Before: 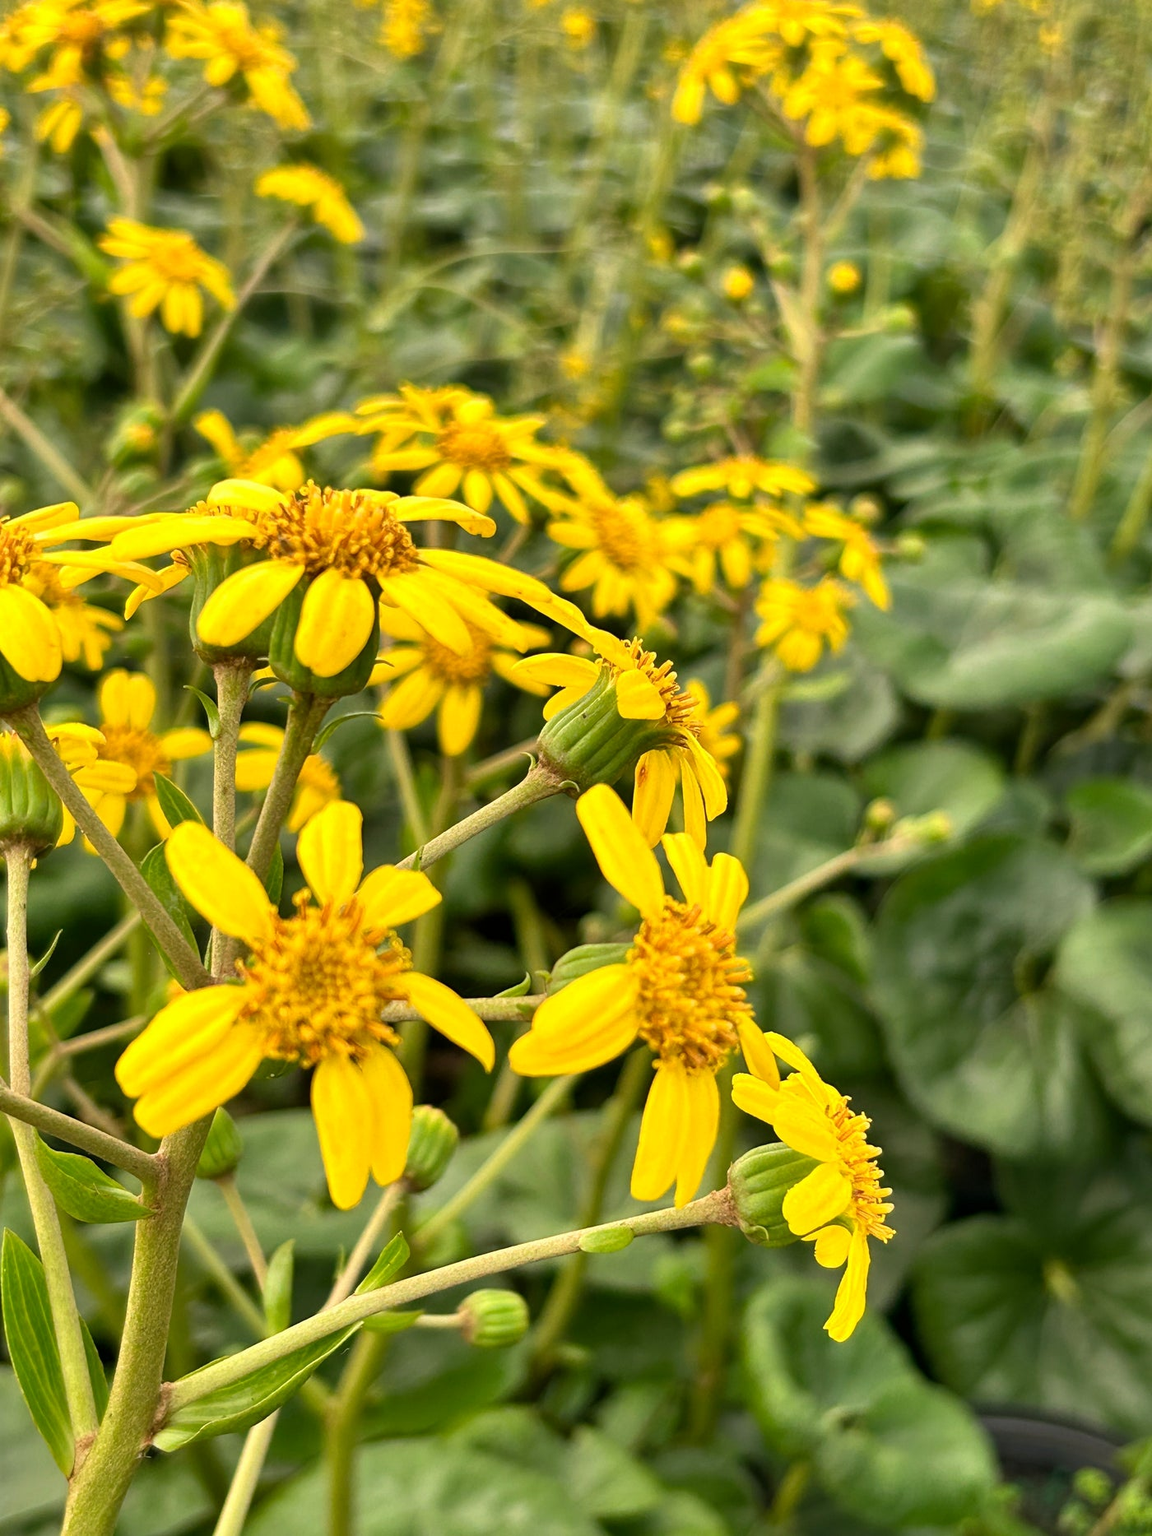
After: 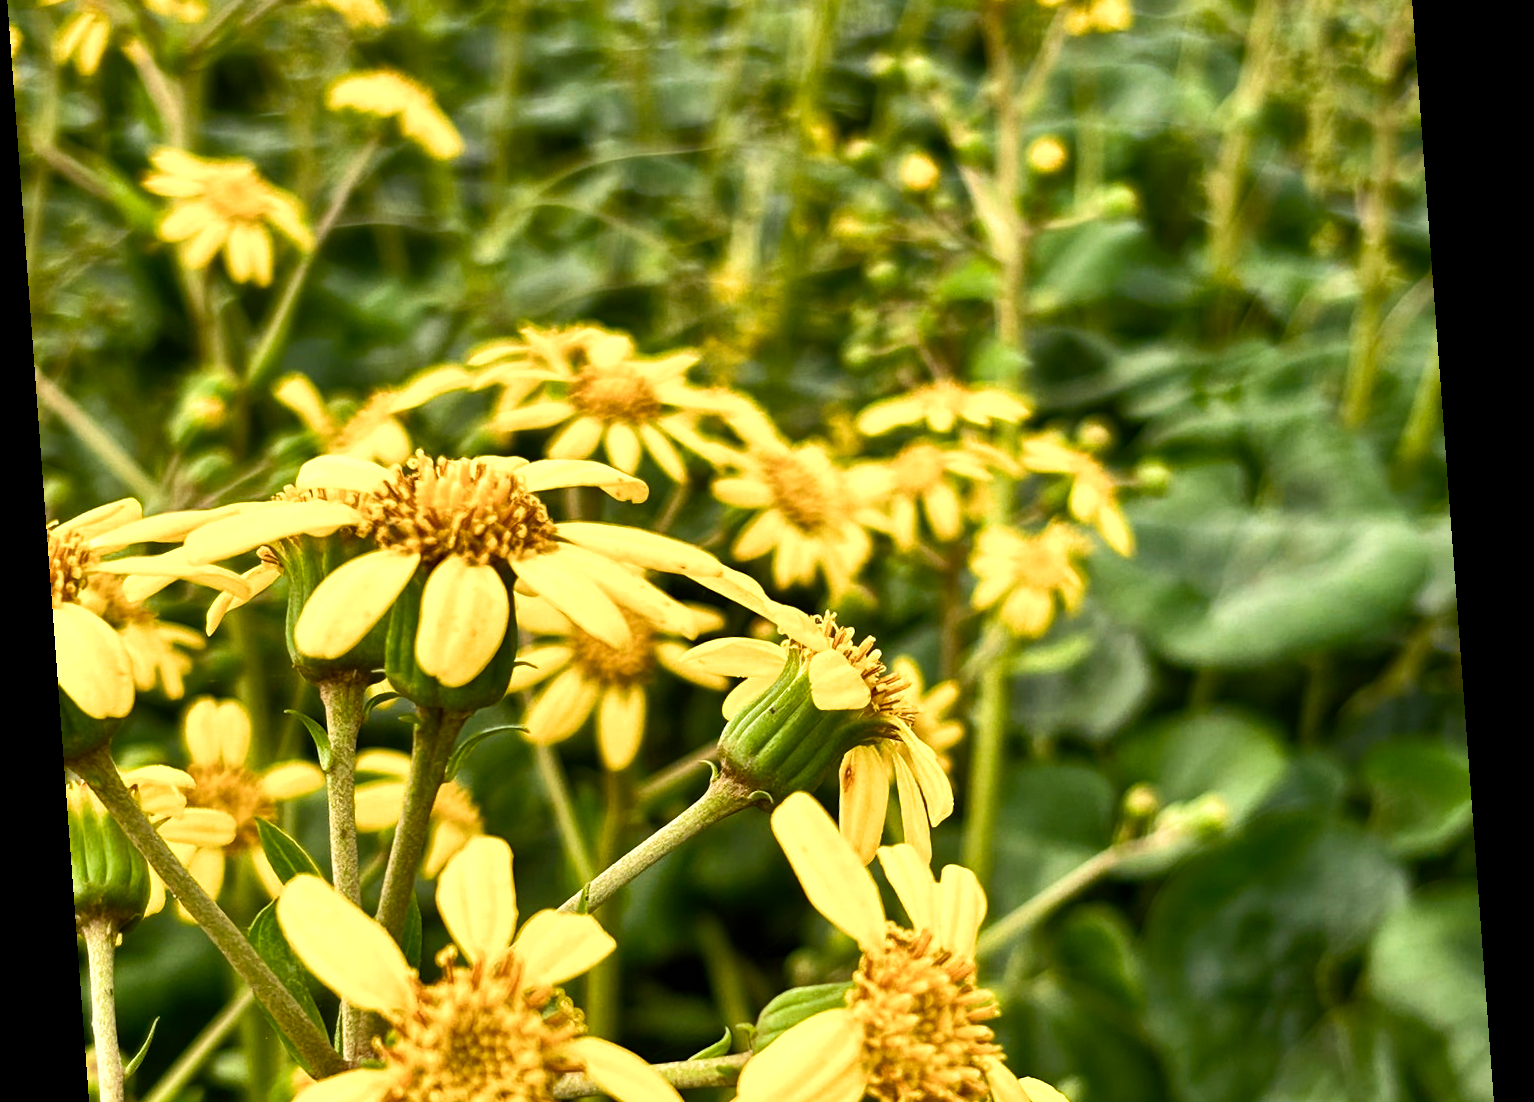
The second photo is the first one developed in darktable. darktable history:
crop and rotate: top 10.605%, bottom 33.274%
color balance rgb: perceptual saturation grading › highlights -31.88%, perceptual saturation grading › mid-tones 5.8%, perceptual saturation grading › shadows 18.12%, perceptual brilliance grading › highlights 3.62%, perceptual brilliance grading › mid-tones -18.12%, perceptual brilliance grading › shadows -41.3%
exposure: exposure 0.217 EV, compensate highlight preservation false
white balance: red 0.967, blue 1.049
velvia: strength 51%, mid-tones bias 0.51
rotate and perspective: rotation -4.25°, automatic cropping off
